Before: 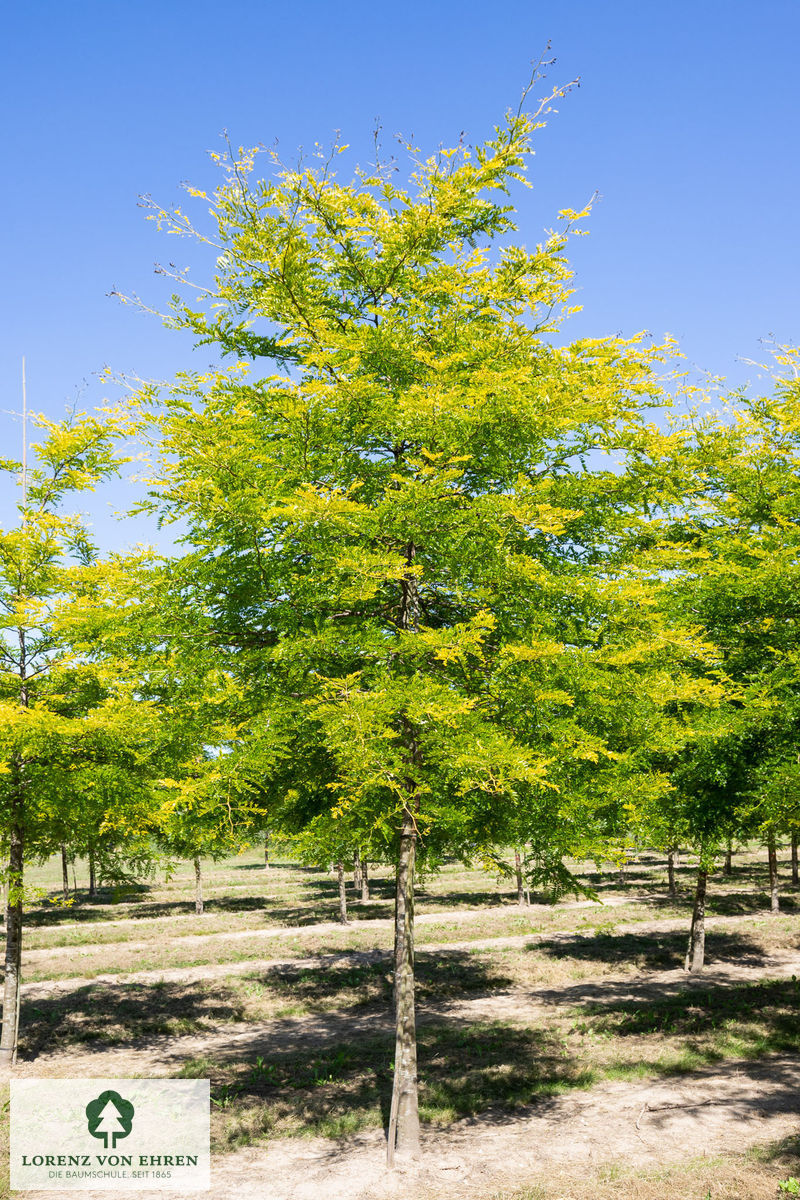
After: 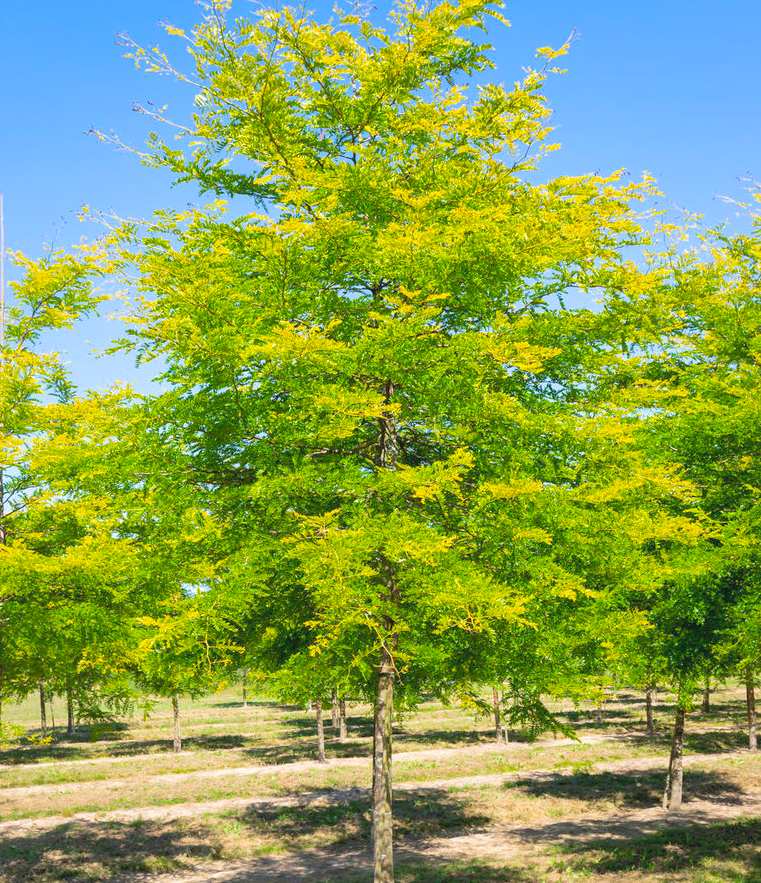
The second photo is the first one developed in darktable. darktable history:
crop and rotate: left 2.768%, top 13.537%, right 2.041%, bottom 12.808%
contrast brightness saturation: contrast 0.069, brightness 0.171, saturation 0.396
shadows and highlights: on, module defaults
tone equalizer: on, module defaults
